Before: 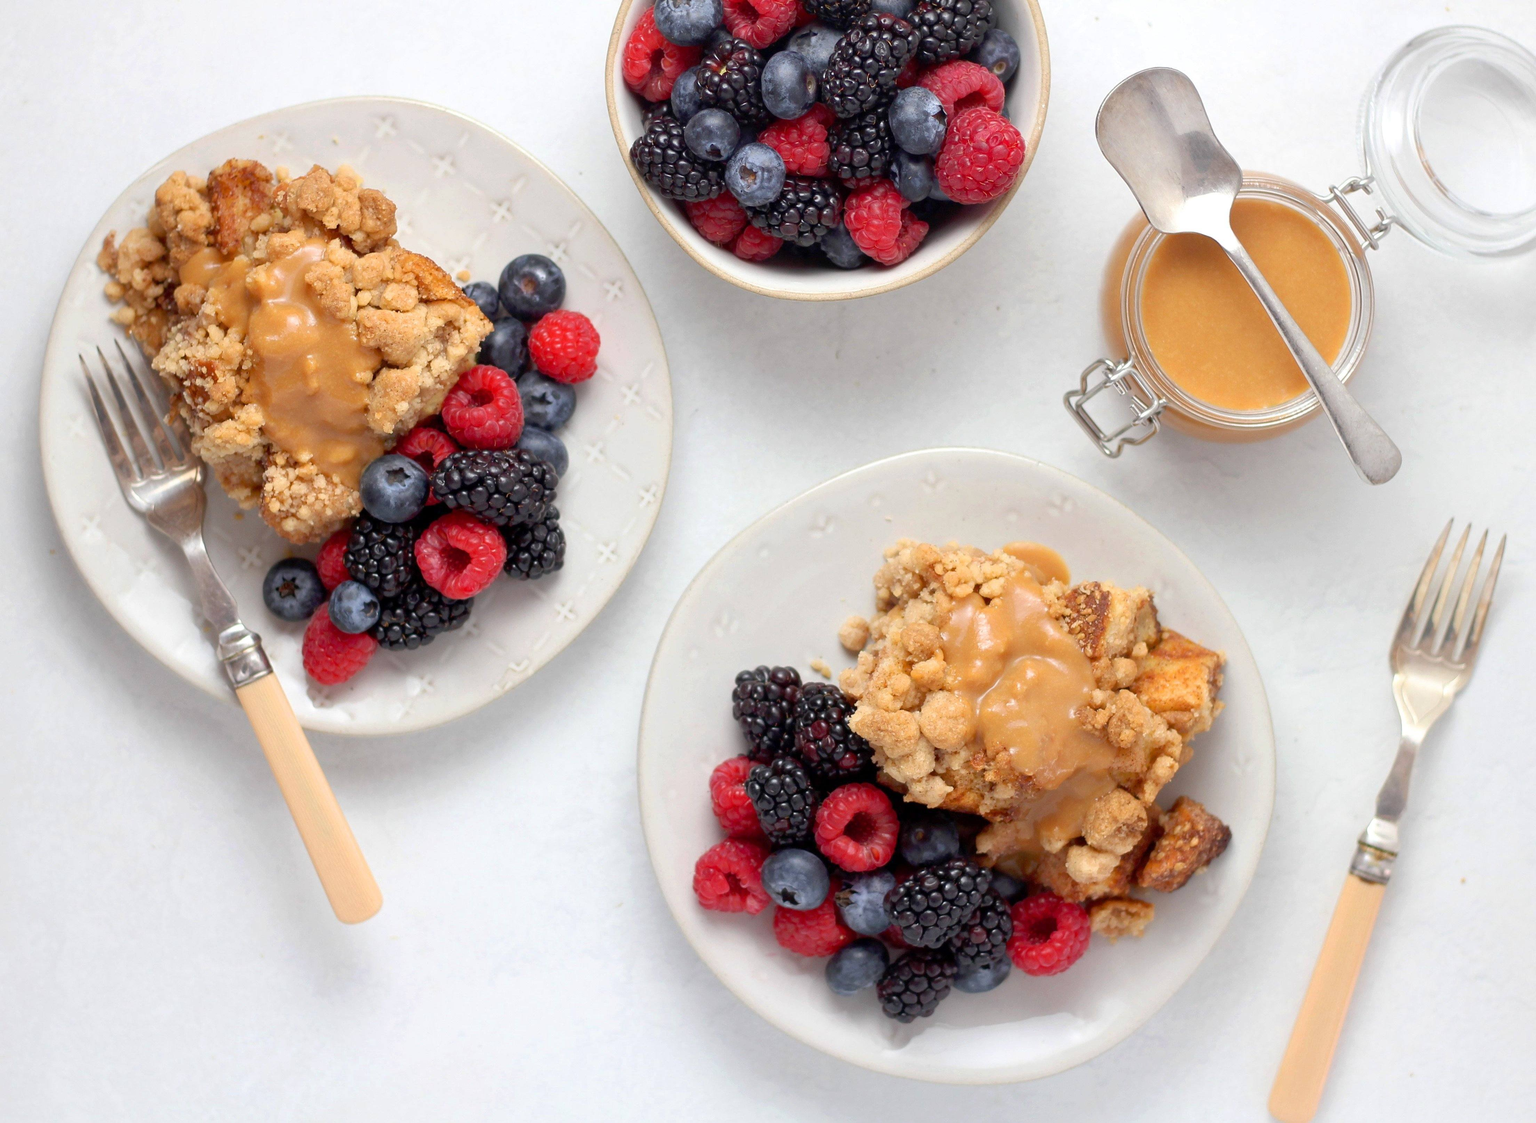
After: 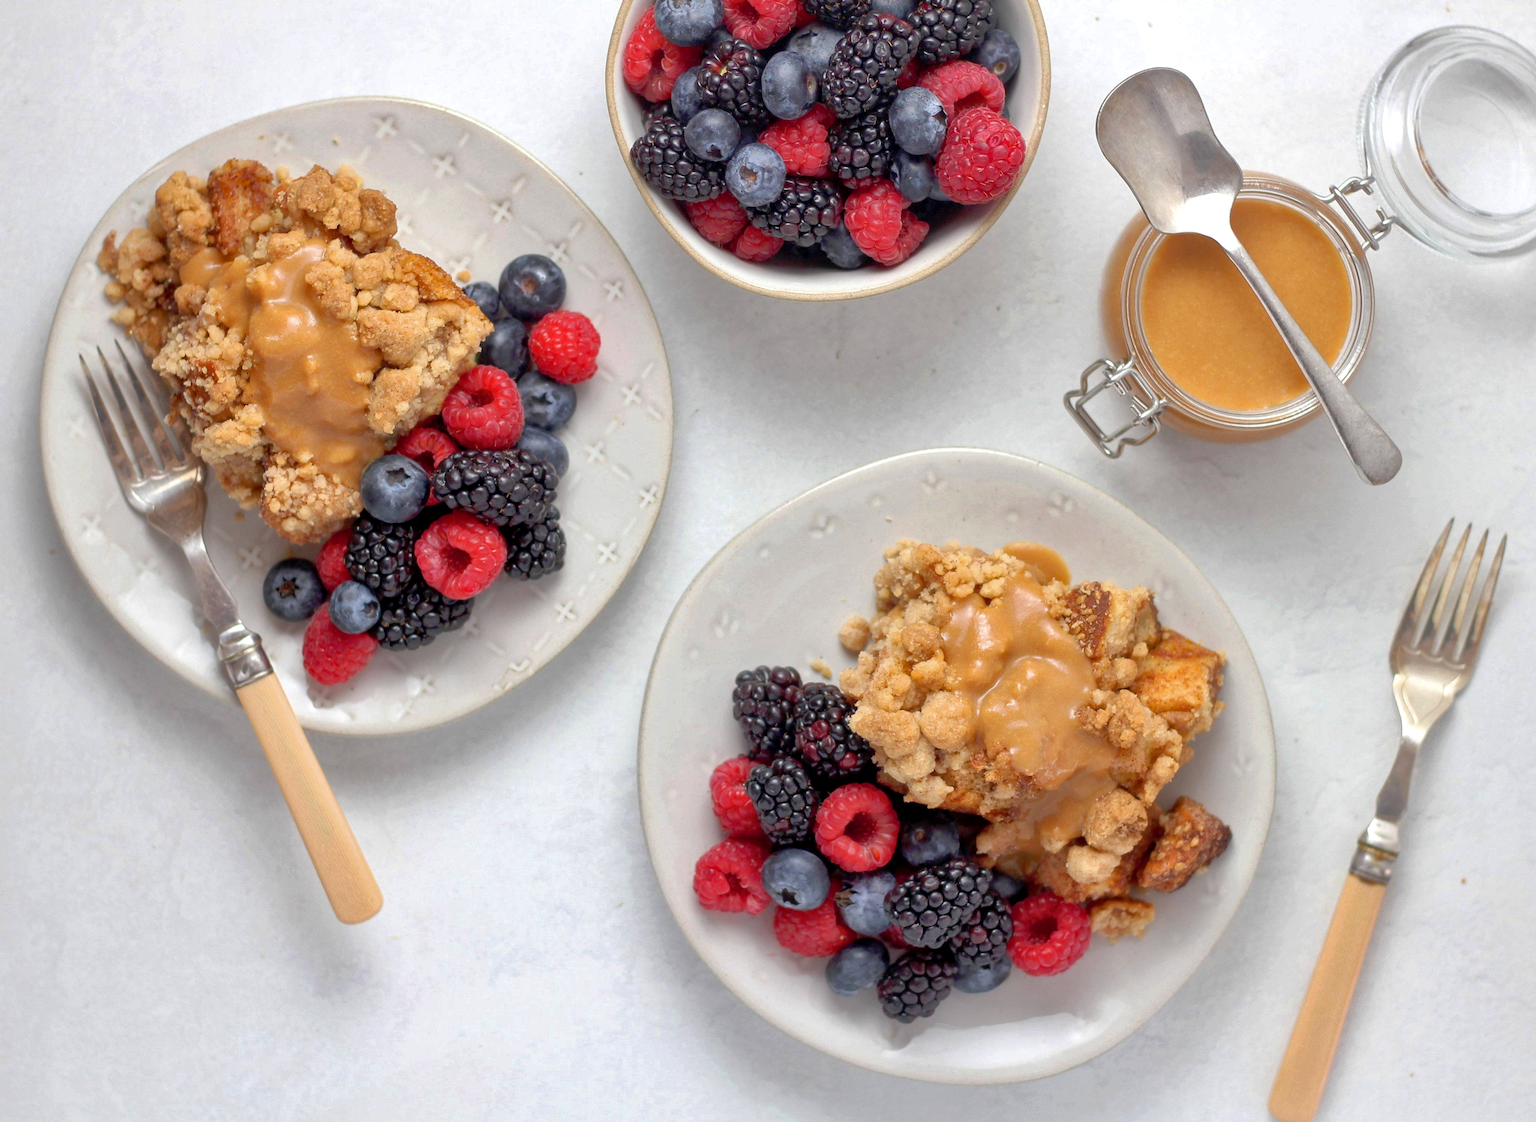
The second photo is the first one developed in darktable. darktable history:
shadows and highlights: on, module defaults
local contrast: highlights 102%, shadows 98%, detail 119%, midtone range 0.2
